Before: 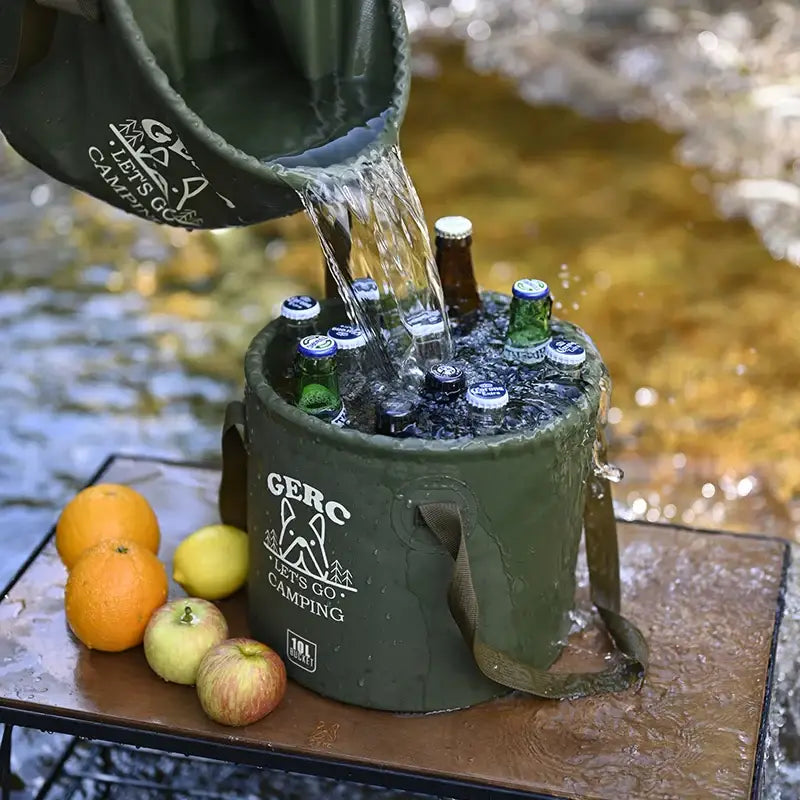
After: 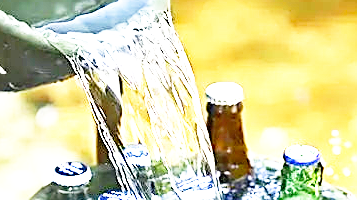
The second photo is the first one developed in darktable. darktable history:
exposure: black level correction 0.001, exposure 1.735 EV, compensate highlight preservation false
crop: left 28.64%, top 16.832%, right 26.637%, bottom 58.055%
sharpen: on, module defaults
base curve: curves: ch0 [(0, 0) (0.012, 0.01) (0.073, 0.168) (0.31, 0.711) (0.645, 0.957) (1, 1)], preserve colors none
